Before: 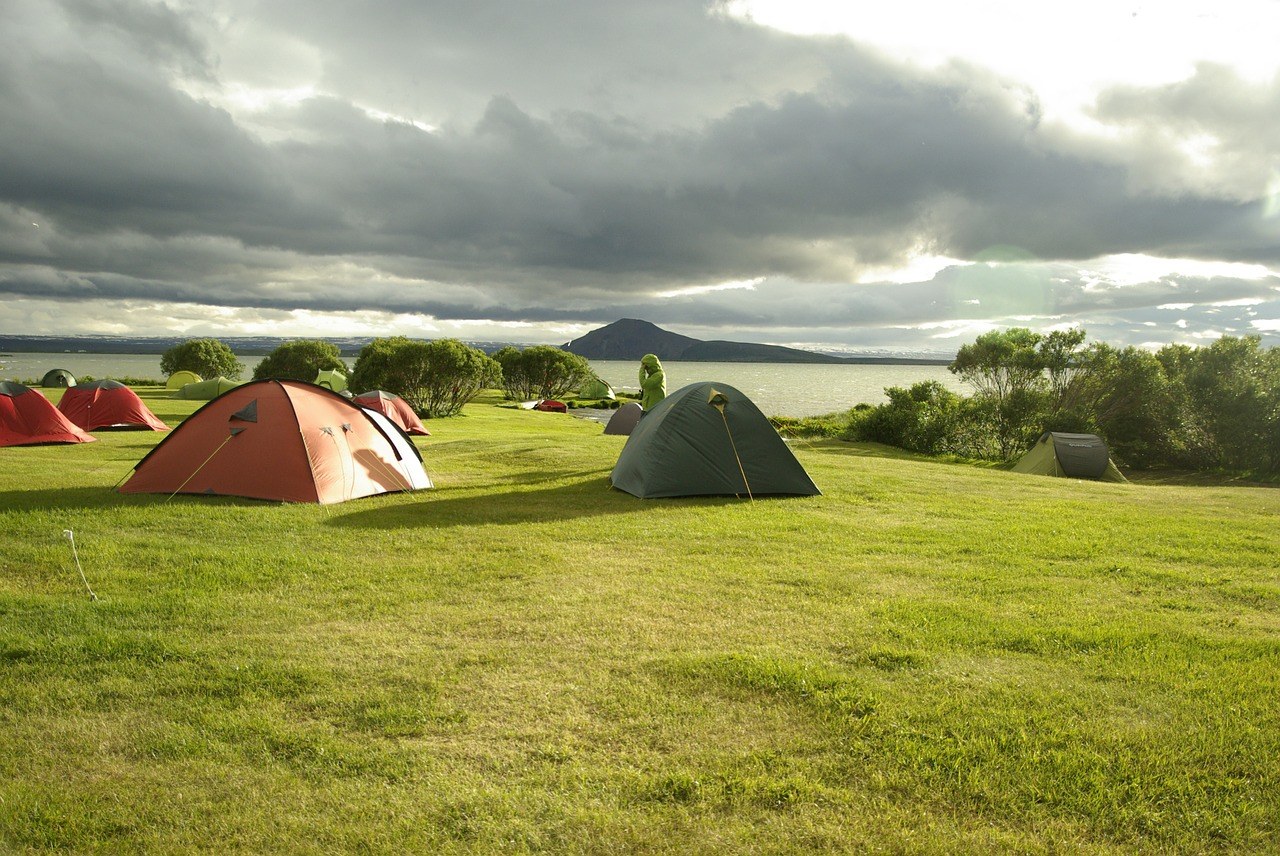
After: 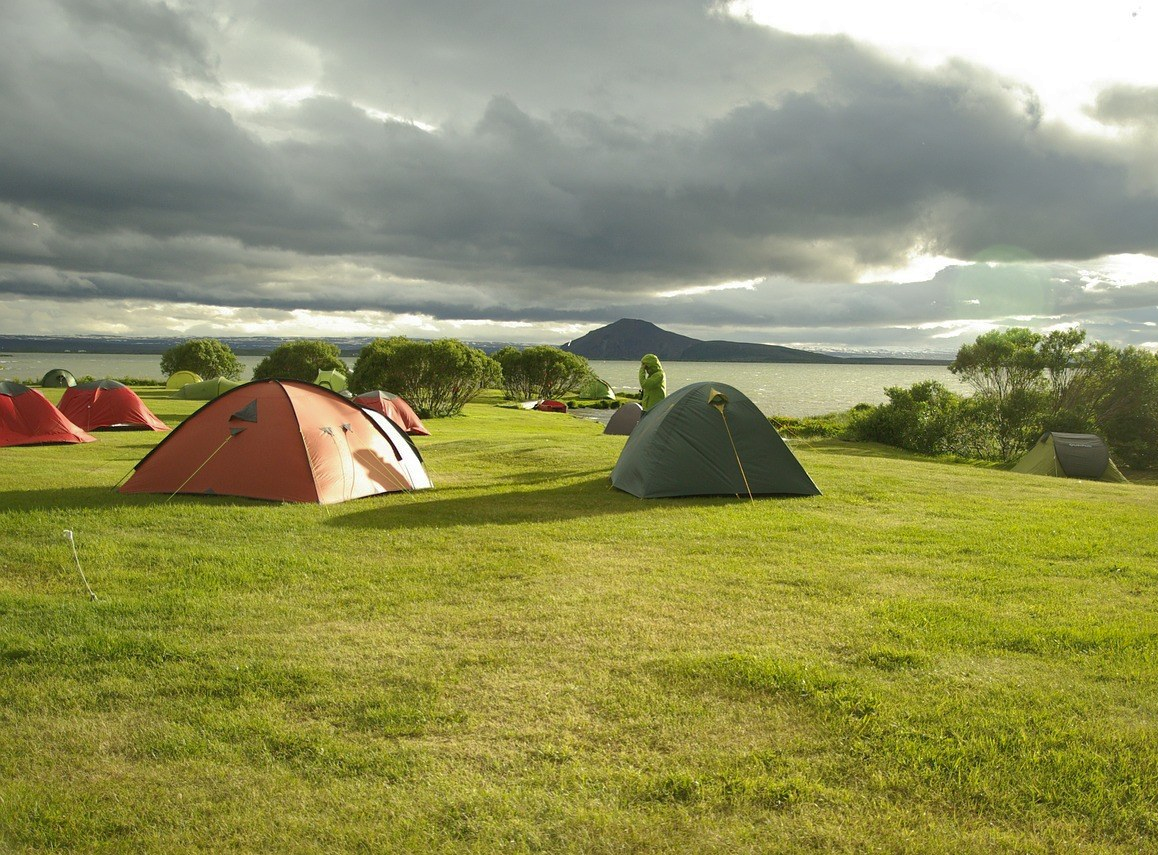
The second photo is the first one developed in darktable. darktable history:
crop: right 9.509%, bottom 0.031%
shadows and highlights: on, module defaults
